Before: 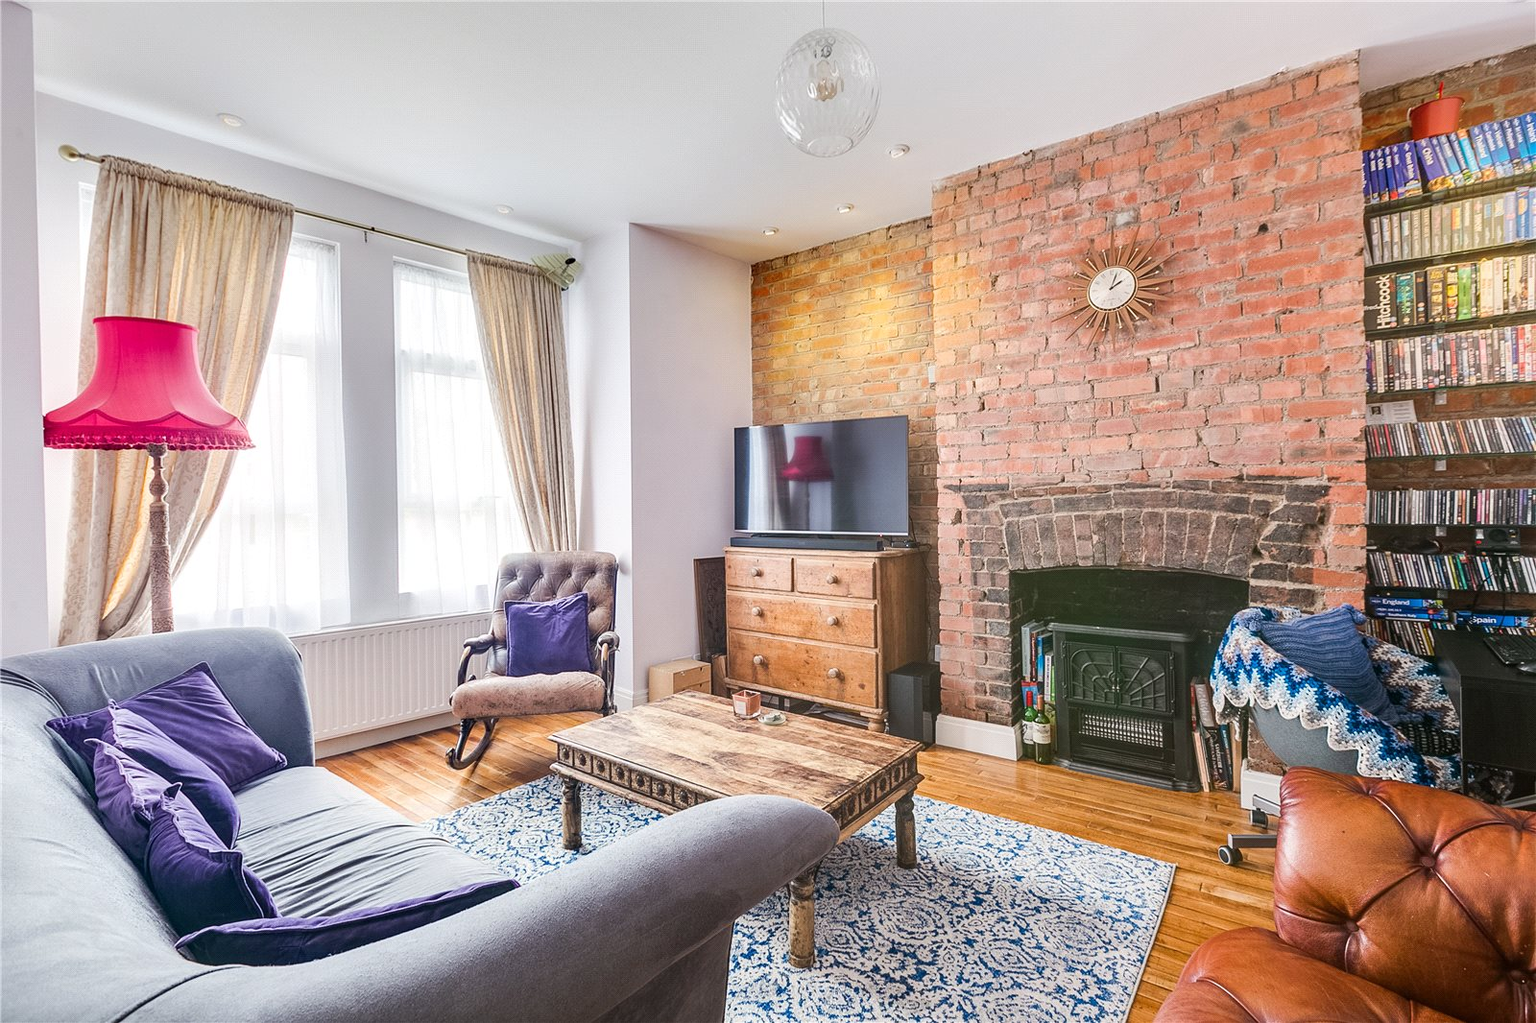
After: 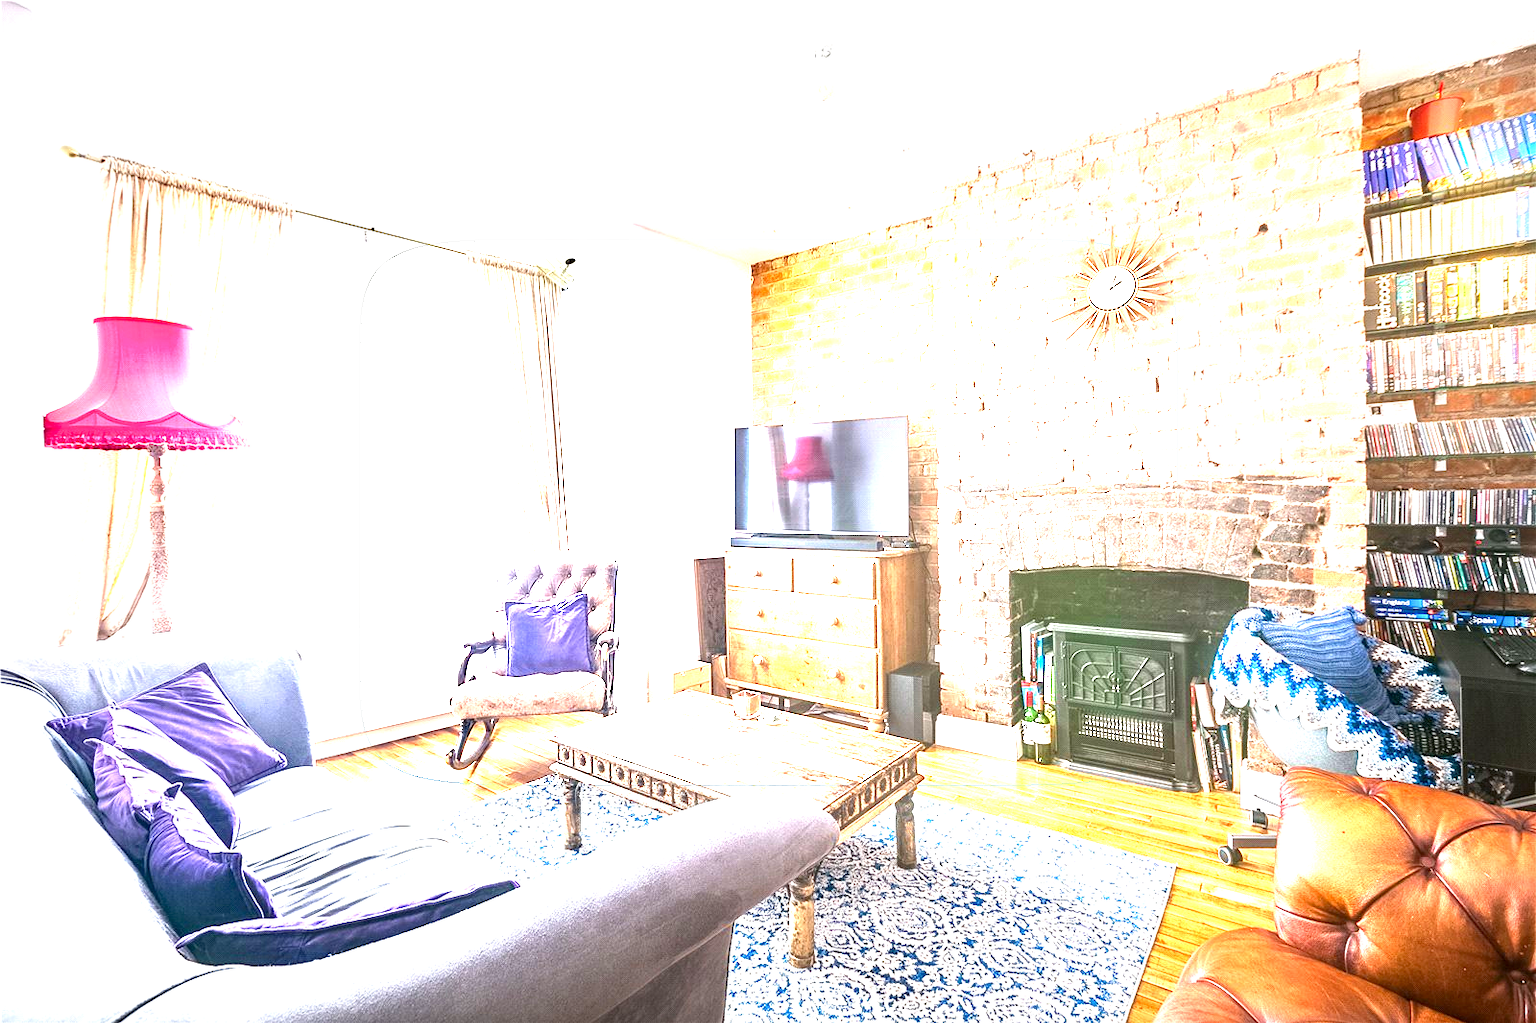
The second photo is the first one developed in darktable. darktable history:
vignetting: fall-off start 53.2%, brightness -0.594, saturation 0, automatic ratio true, width/height ratio 1.313, shape 0.22, unbound false
exposure: black level correction 0.001, exposure 2.607 EV, compensate exposure bias true, compensate highlight preservation false
